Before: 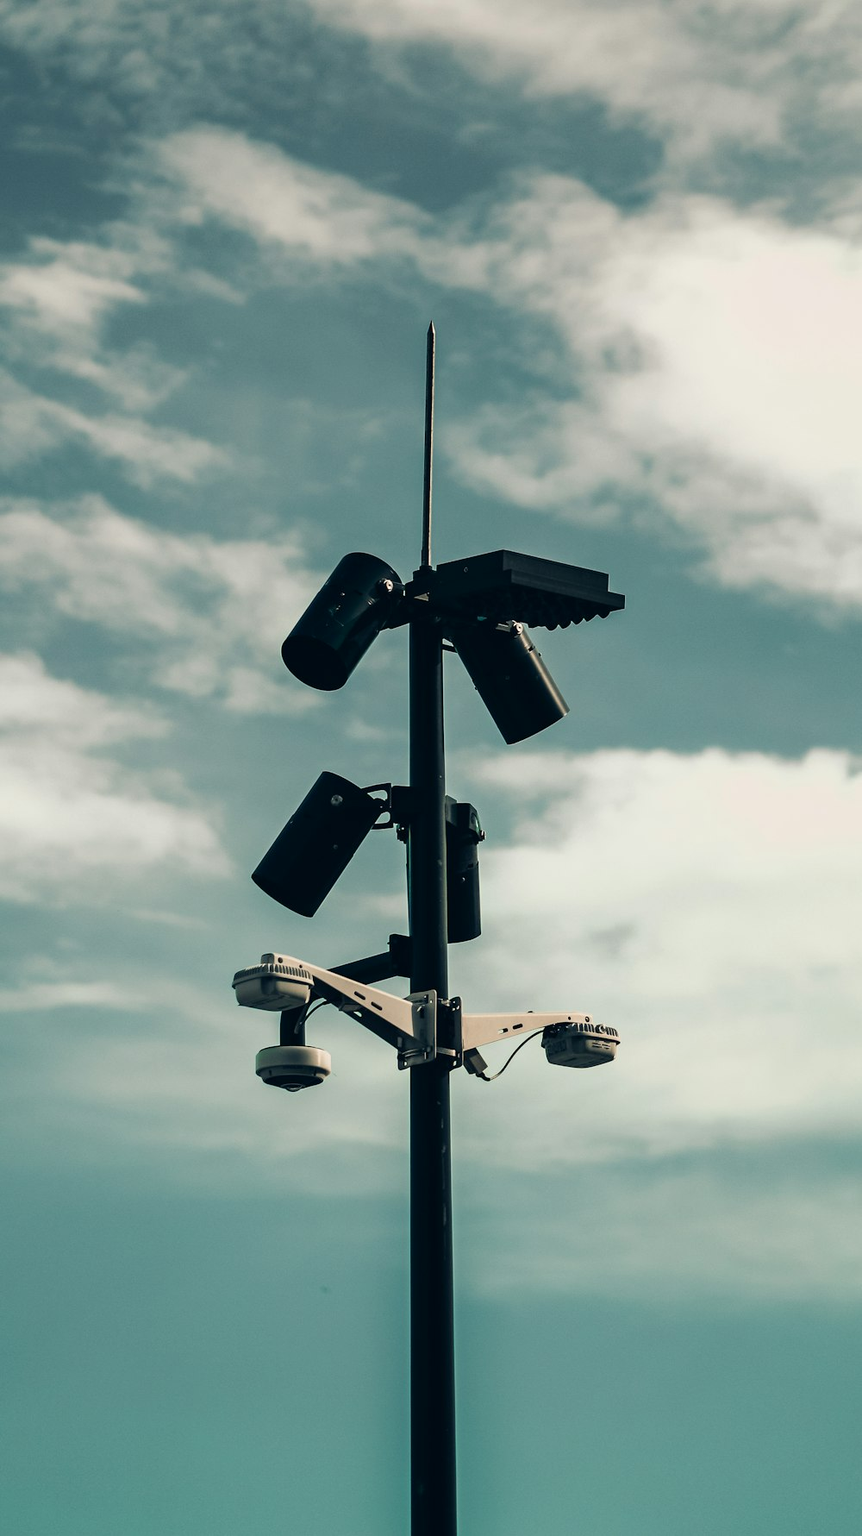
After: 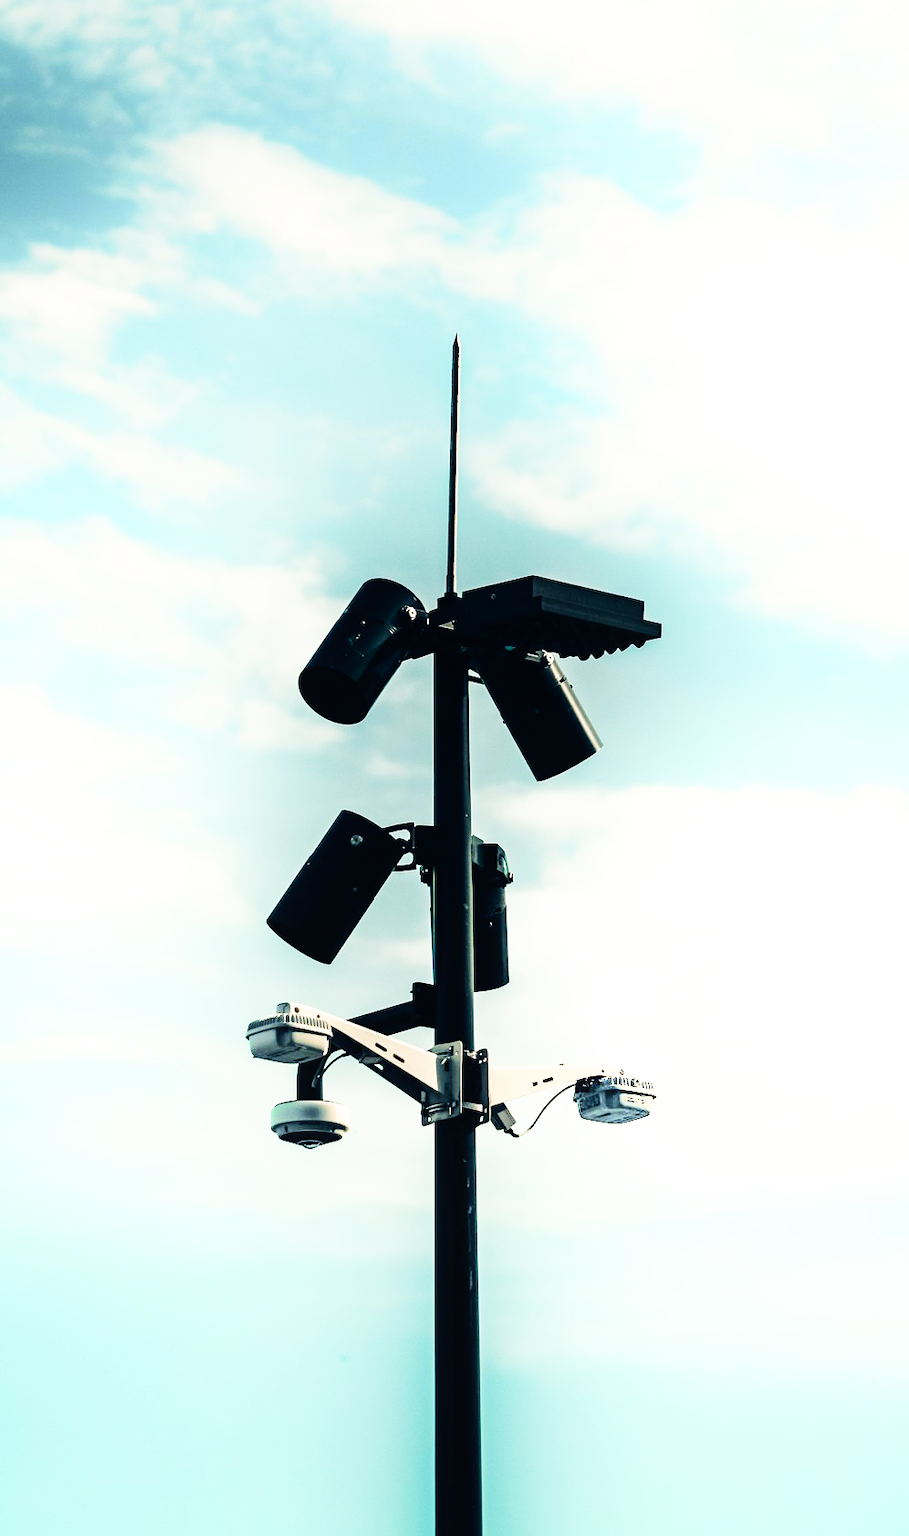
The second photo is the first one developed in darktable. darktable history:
base curve: curves: ch0 [(0, 0) (0.007, 0.004) (0.027, 0.03) (0.046, 0.07) (0.207, 0.54) (0.442, 0.872) (0.673, 0.972) (1, 1)], preserve colors none
crop: top 0.448%, right 0.264%, bottom 5.045%
shadows and highlights: shadows -54.3, highlights 86.09, soften with gaussian
